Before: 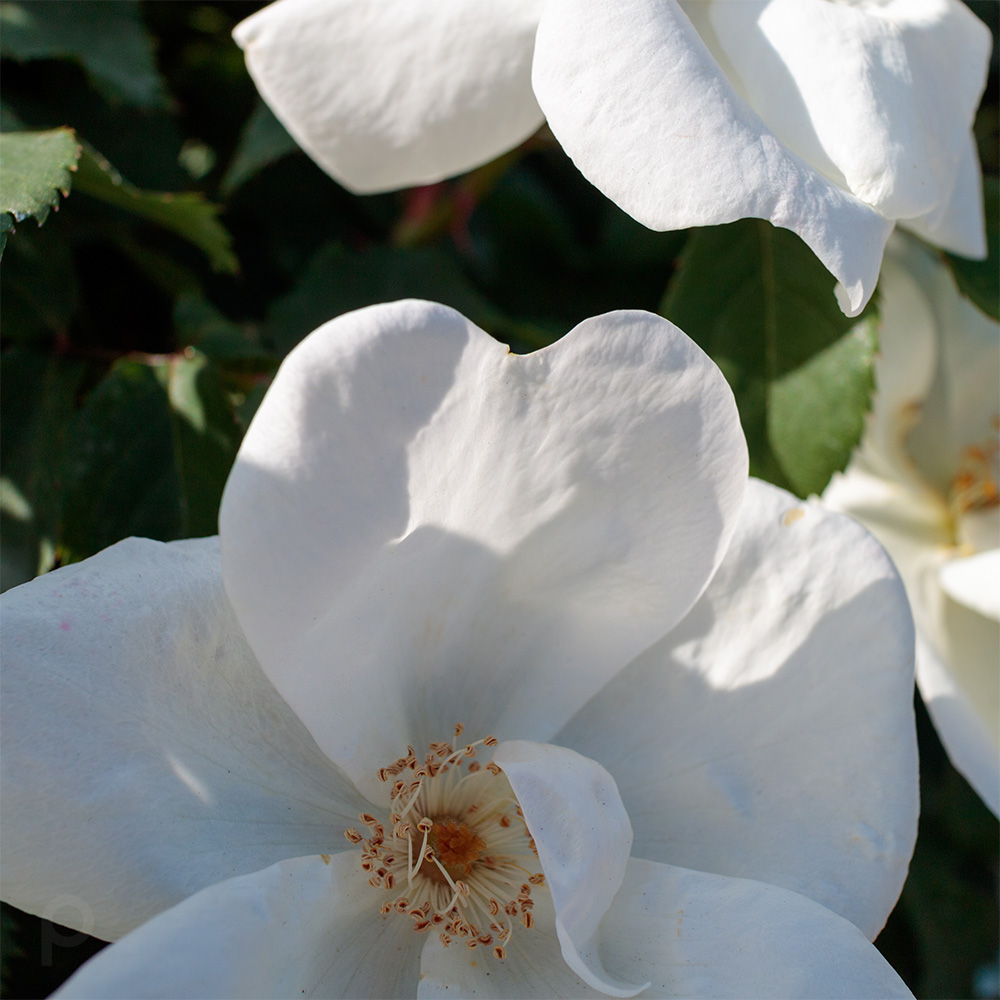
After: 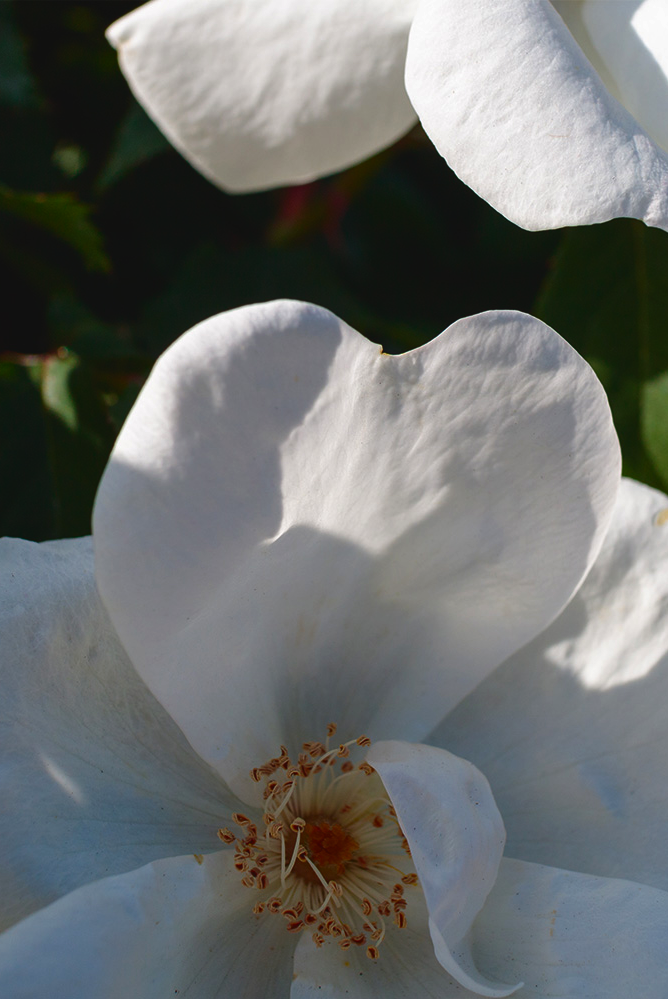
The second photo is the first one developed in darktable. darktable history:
crop and rotate: left 12.744%, right 20.422%
exposure: black level correction -0.016, compensate exposure bias true, compensate highlight preservation false
contrast brightness saturation: brightness -0.253, saturation 0.2
